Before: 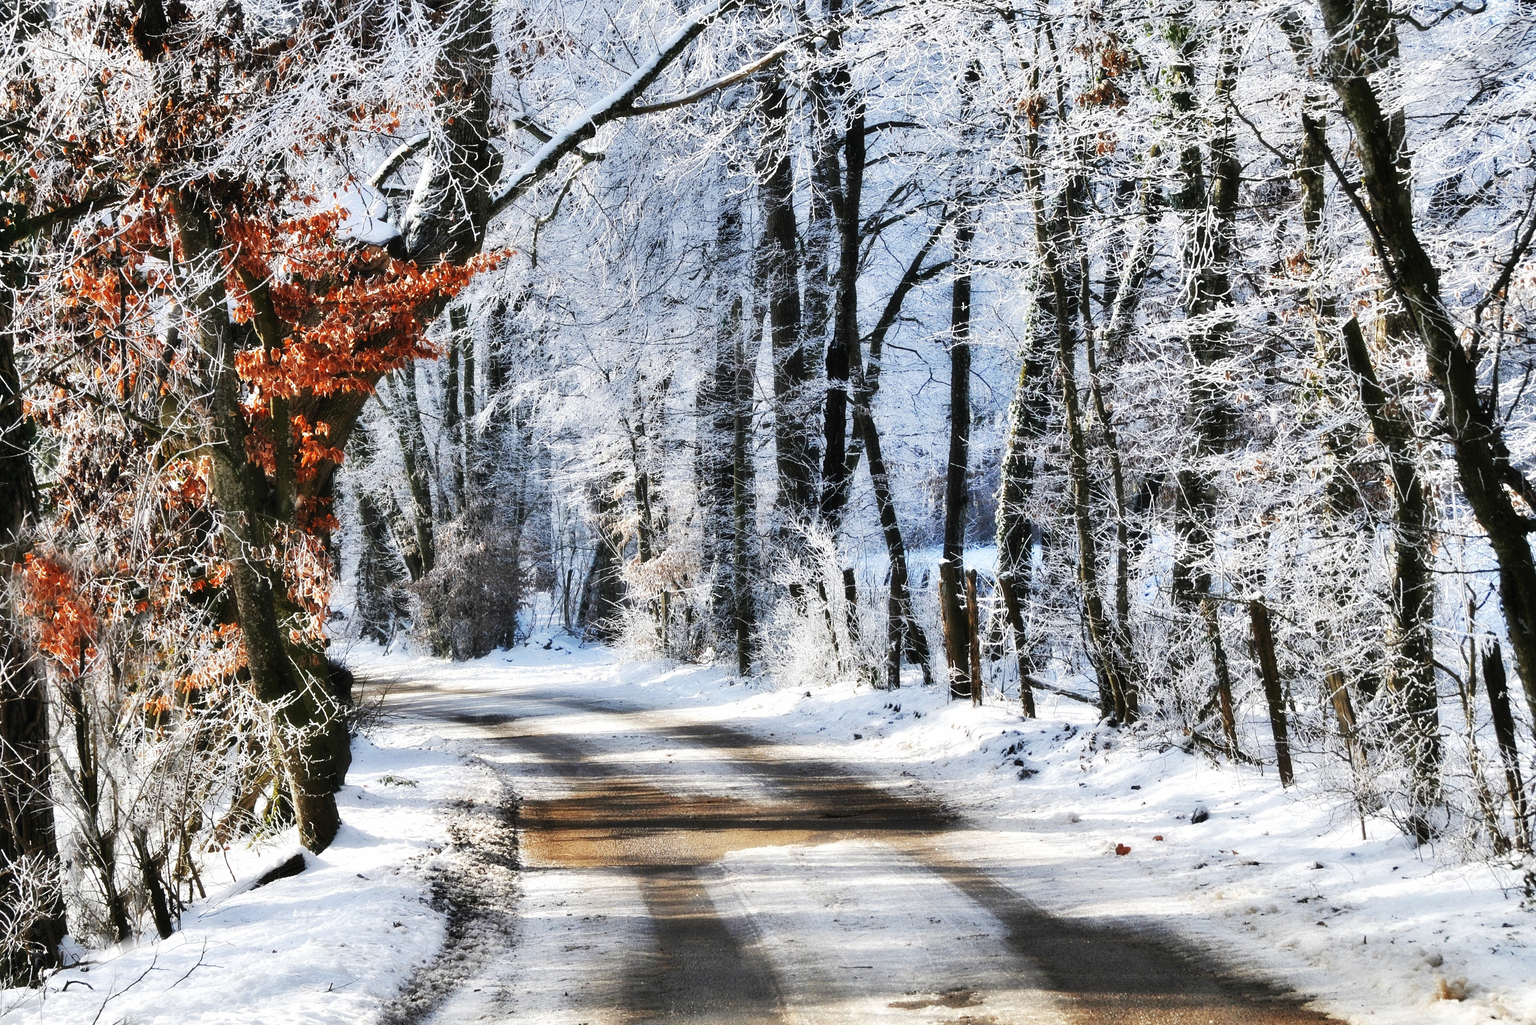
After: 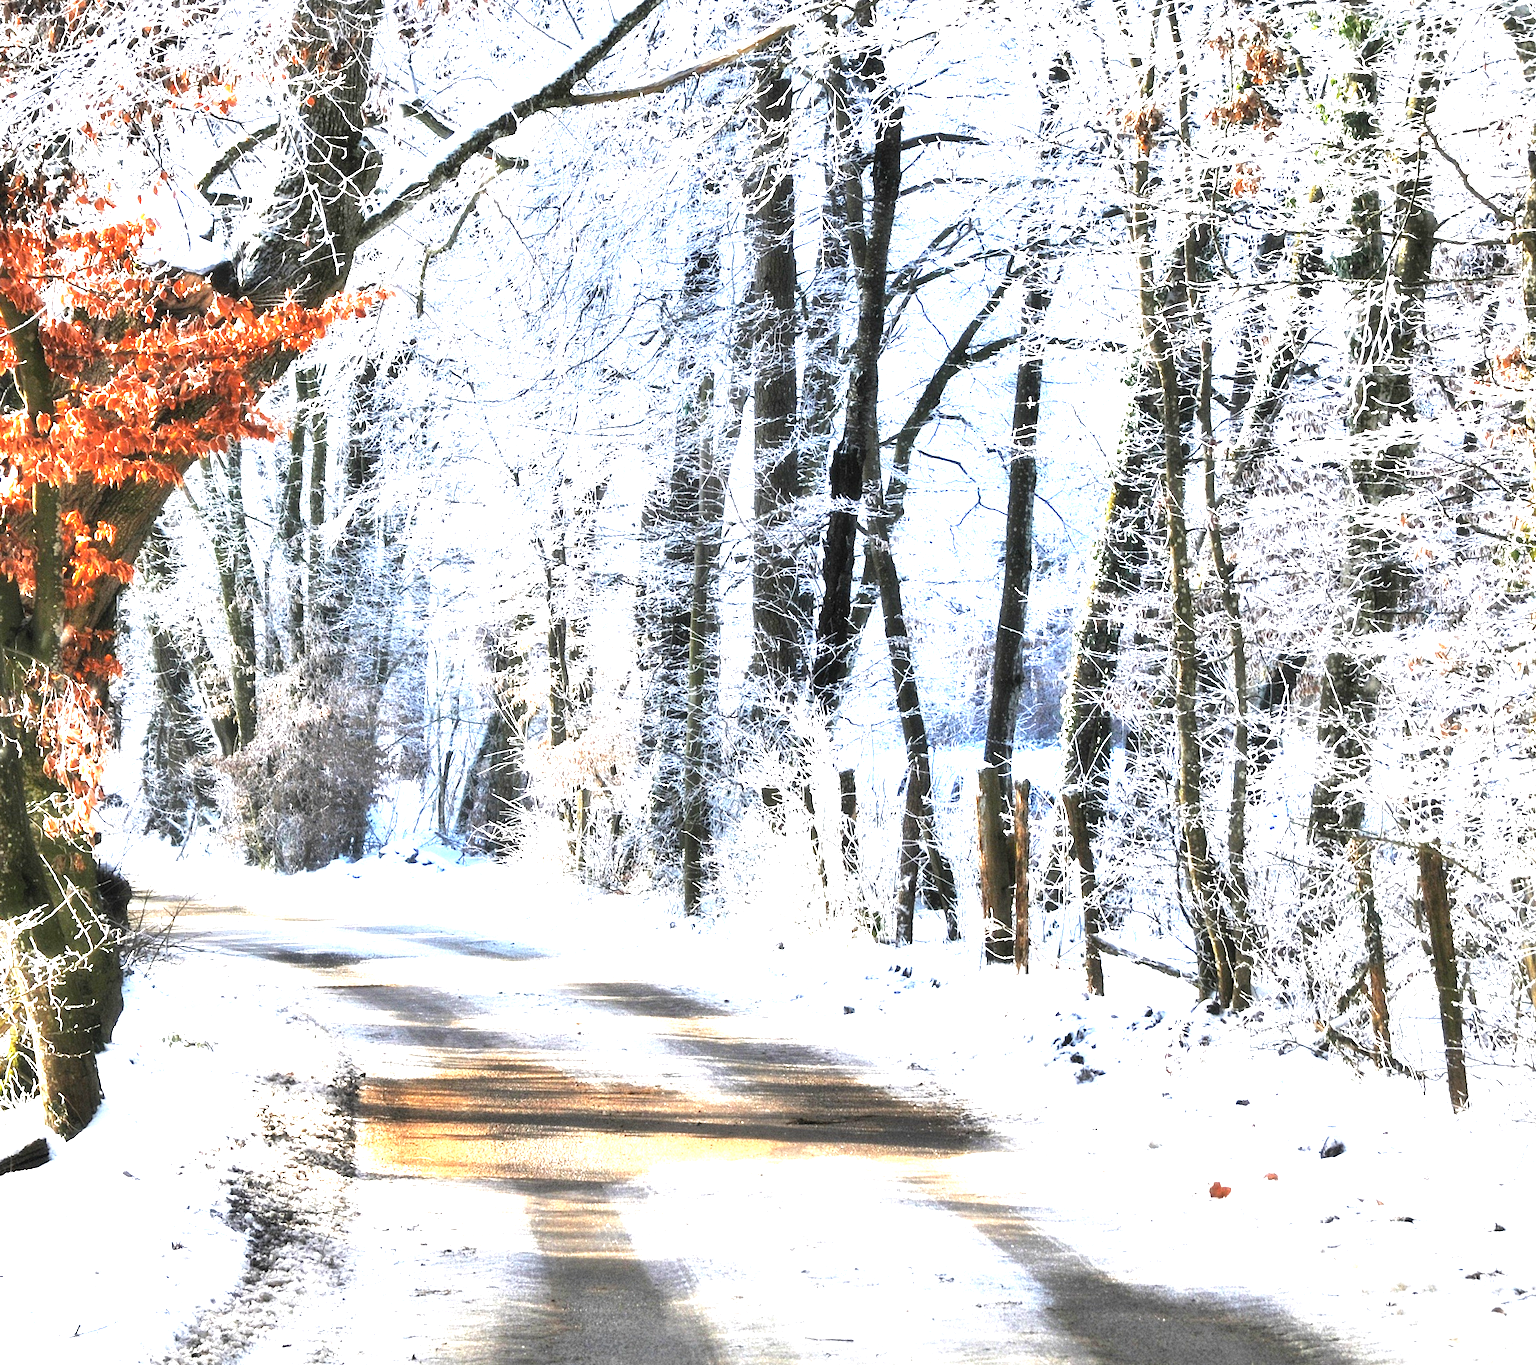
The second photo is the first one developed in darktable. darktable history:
contrast brightness saturation: brightness 0.153
color balance rgb: perceptual saturation grading › global saturation 0.355%, perceptual brilliance grading › global brilliance 11.755%
crop and rotate: angle -2.84°, left 14.086%, top 0.037%, right 10.932%, bottom 0.037%
exposure: black level correction 0.001, exposure 1.12 EV, compensate highlight preservation false
